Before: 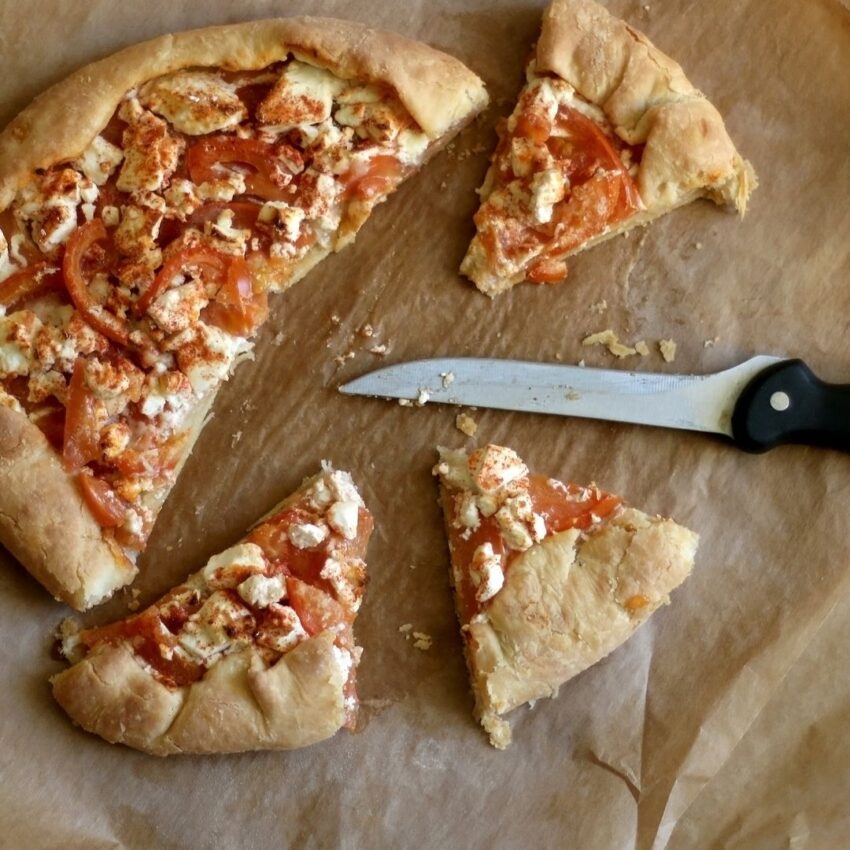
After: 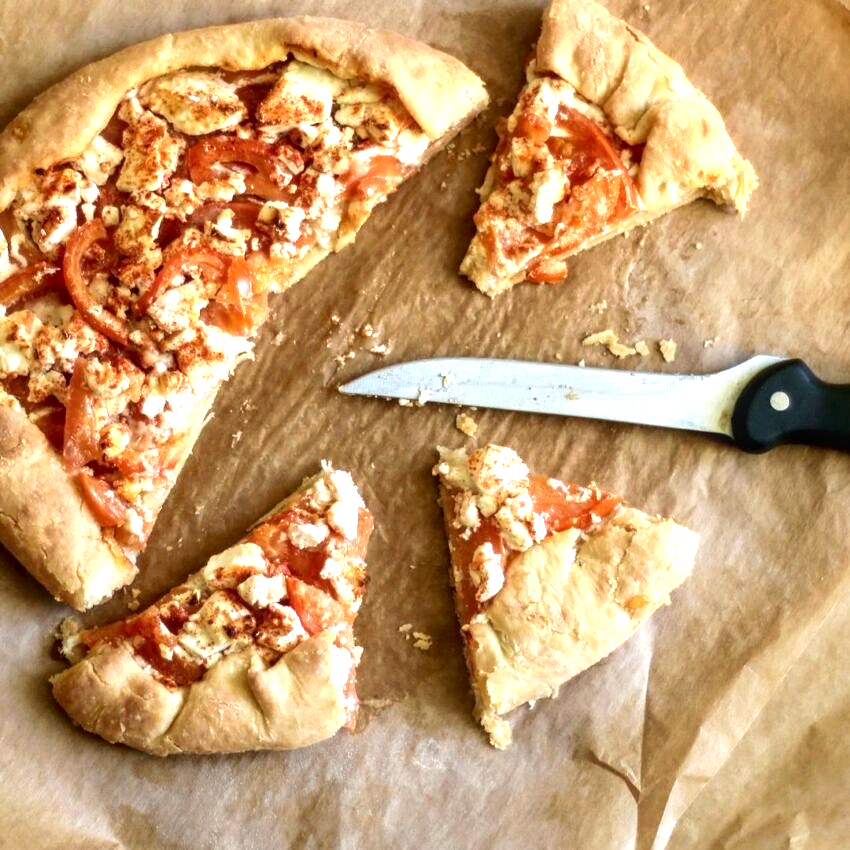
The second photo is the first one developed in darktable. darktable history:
exposure: black level correction 0, exposure 1.001 EV, compensate highlight preservation false
contrast brightness saturation: contrast 0.139
local contrast: on, module defaults
velvia: on, module defaults
